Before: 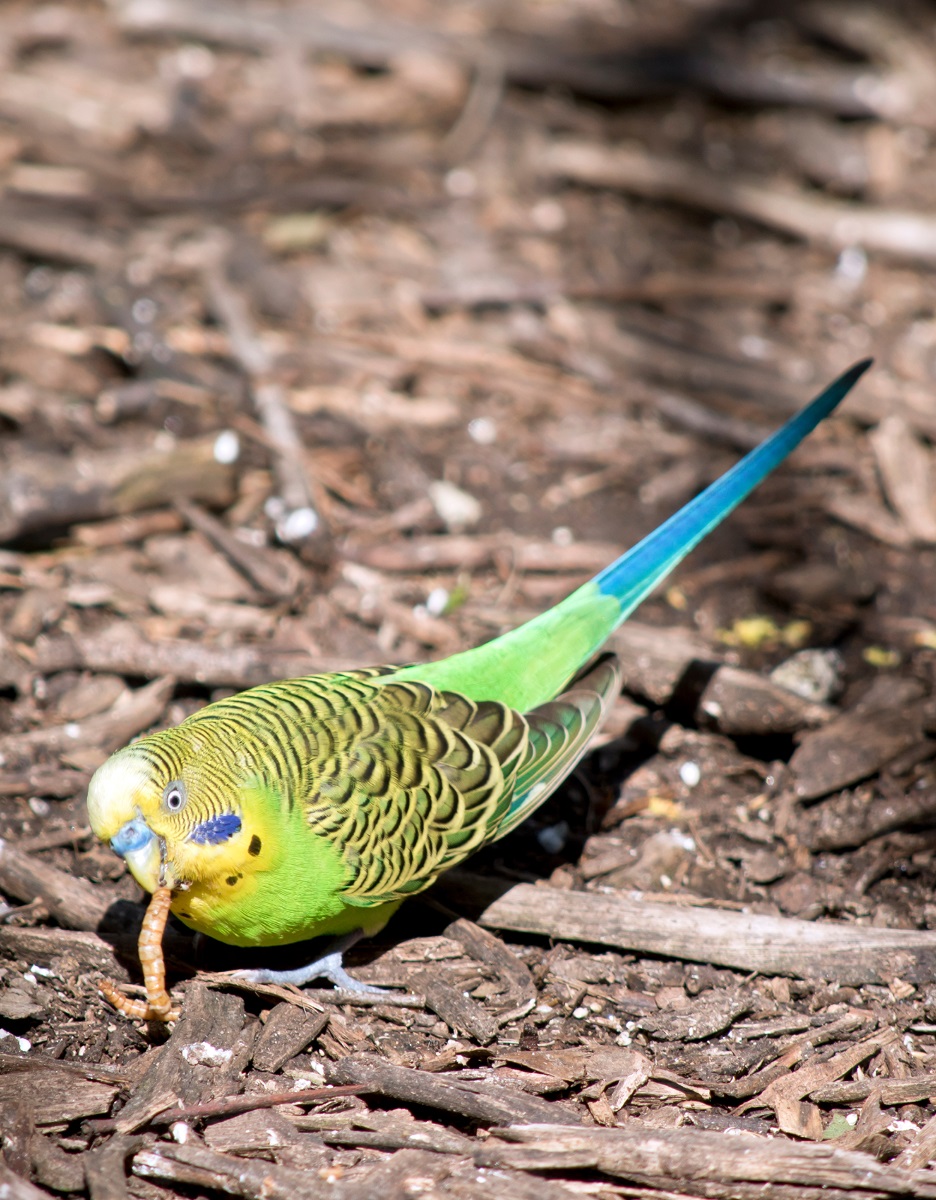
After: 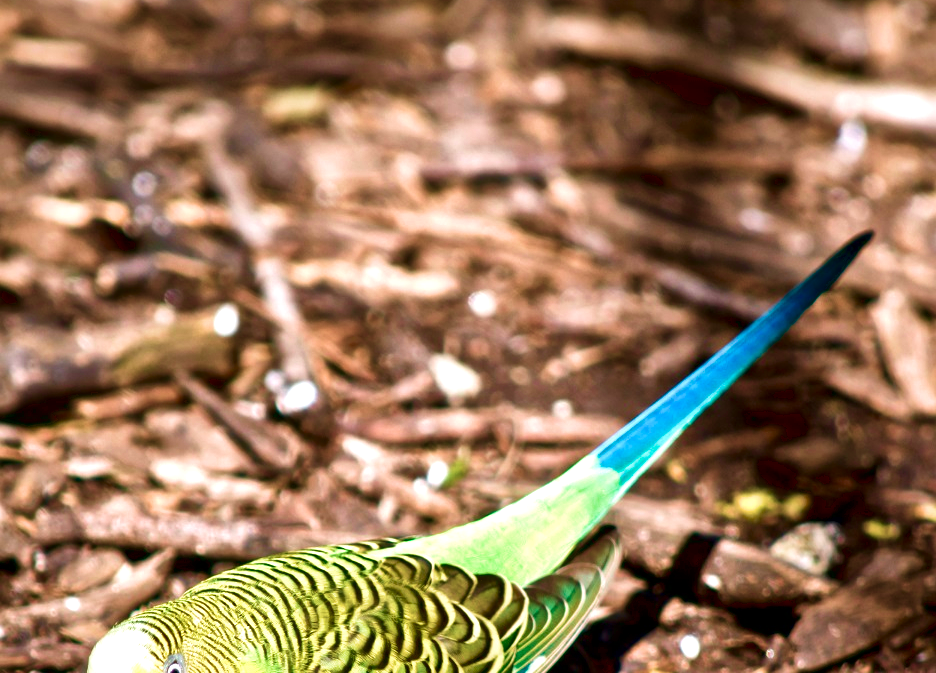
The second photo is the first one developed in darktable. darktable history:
velvia: strength 67.07%, mid-tones bias 0.972
crop and rotate: top 10.605%, bottom 33.274%
local contrast: mode bilateral grid, contrast 20, coarseness 50, detail 171%, midtone range 0.2
color balance rgb: perceptual saturation grading › global saturation 20%, perceptual saturation grading › highlights -50%, perceptual saturation grading › shadows 30%, perceptual brilliance grading › global brilliance 10%, perceptual brilliance grading › shadows 15%
contrast brightness saturation: contrast 0.1, brightness -0.26, saturation 0.14
